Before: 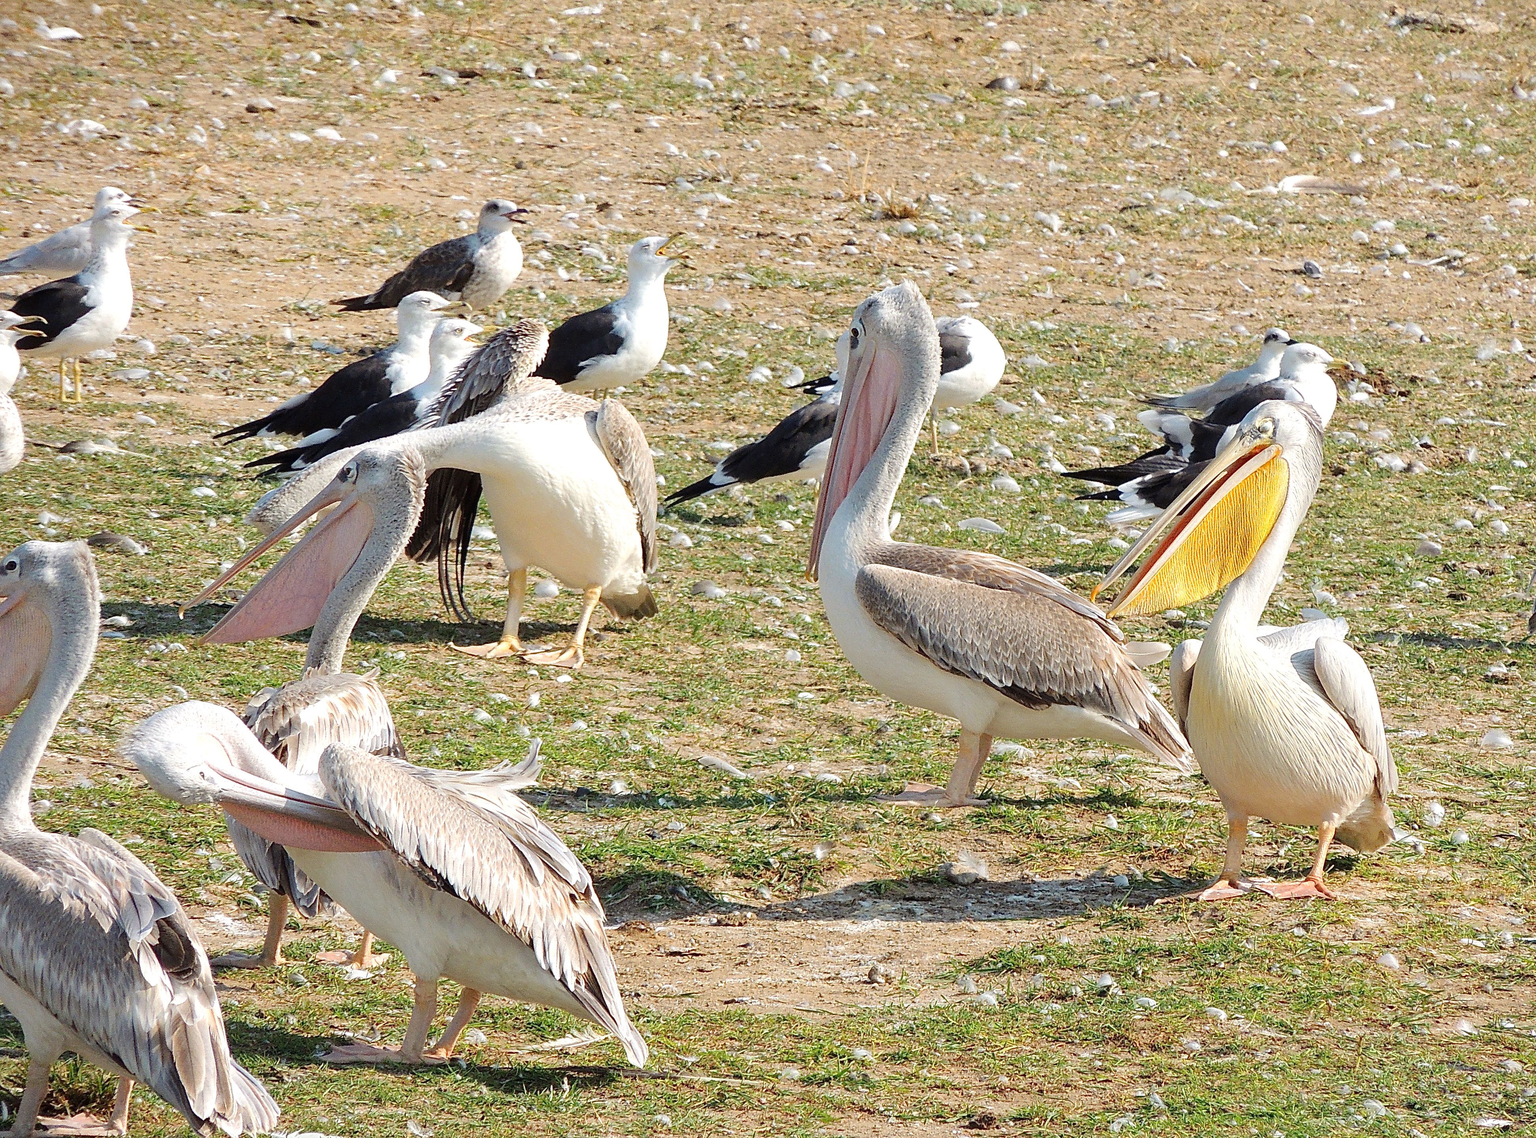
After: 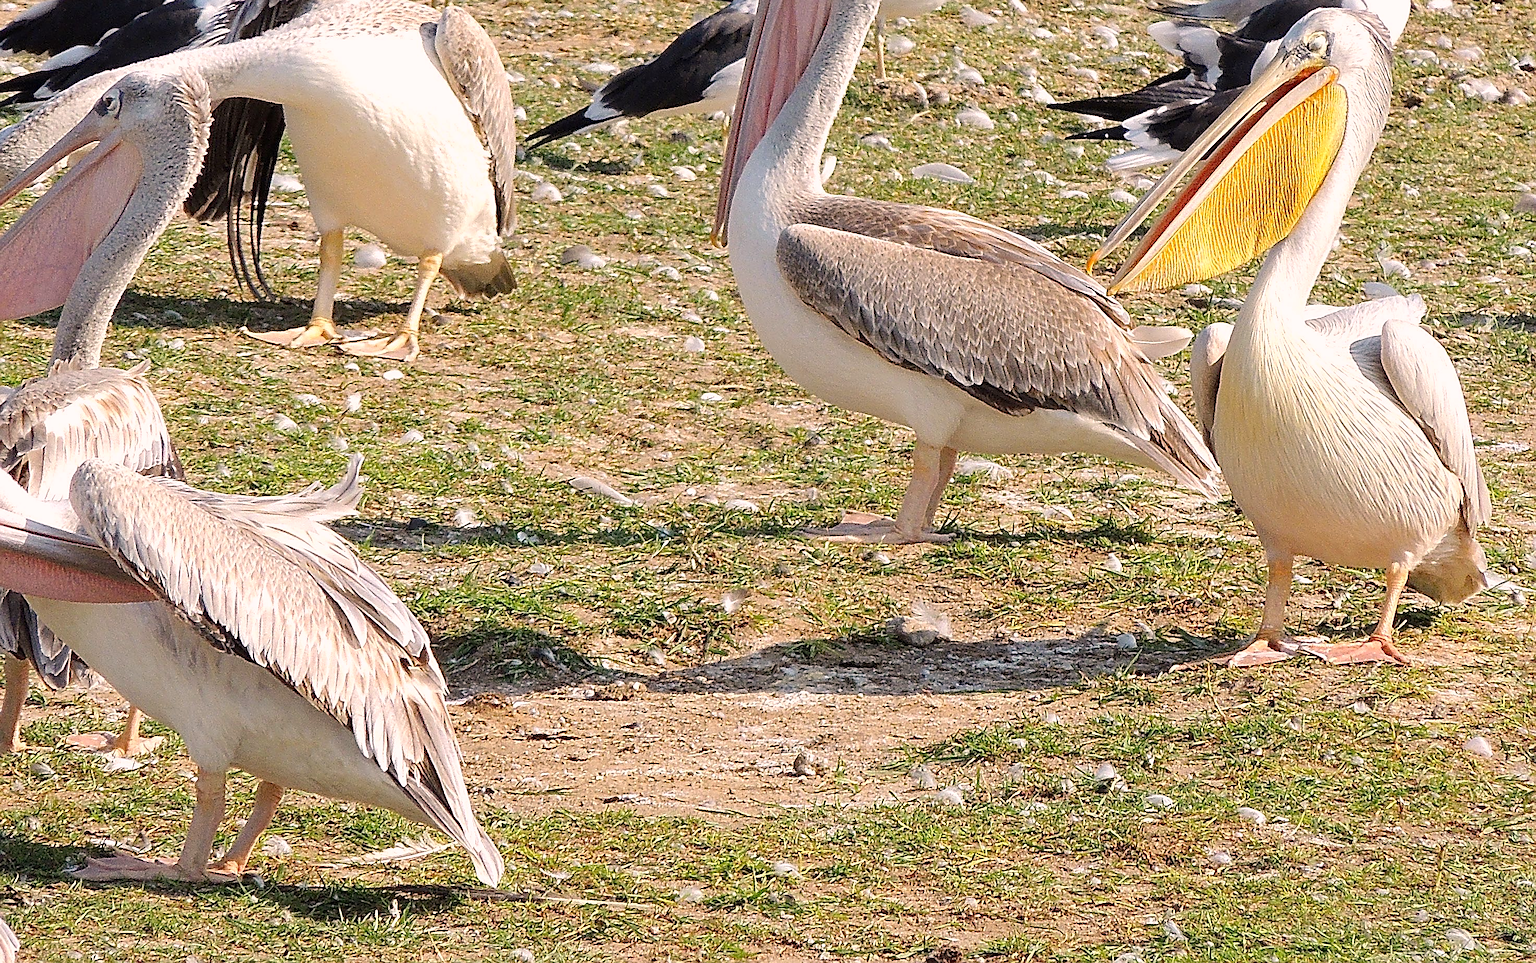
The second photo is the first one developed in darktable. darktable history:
color correction: highlights a* 8.02, highlights b* 3.92
sharpen: on, module defaults
crop and rotate: left 17.311%, top 34.637%, right 6.731%, bottom 1.024%
